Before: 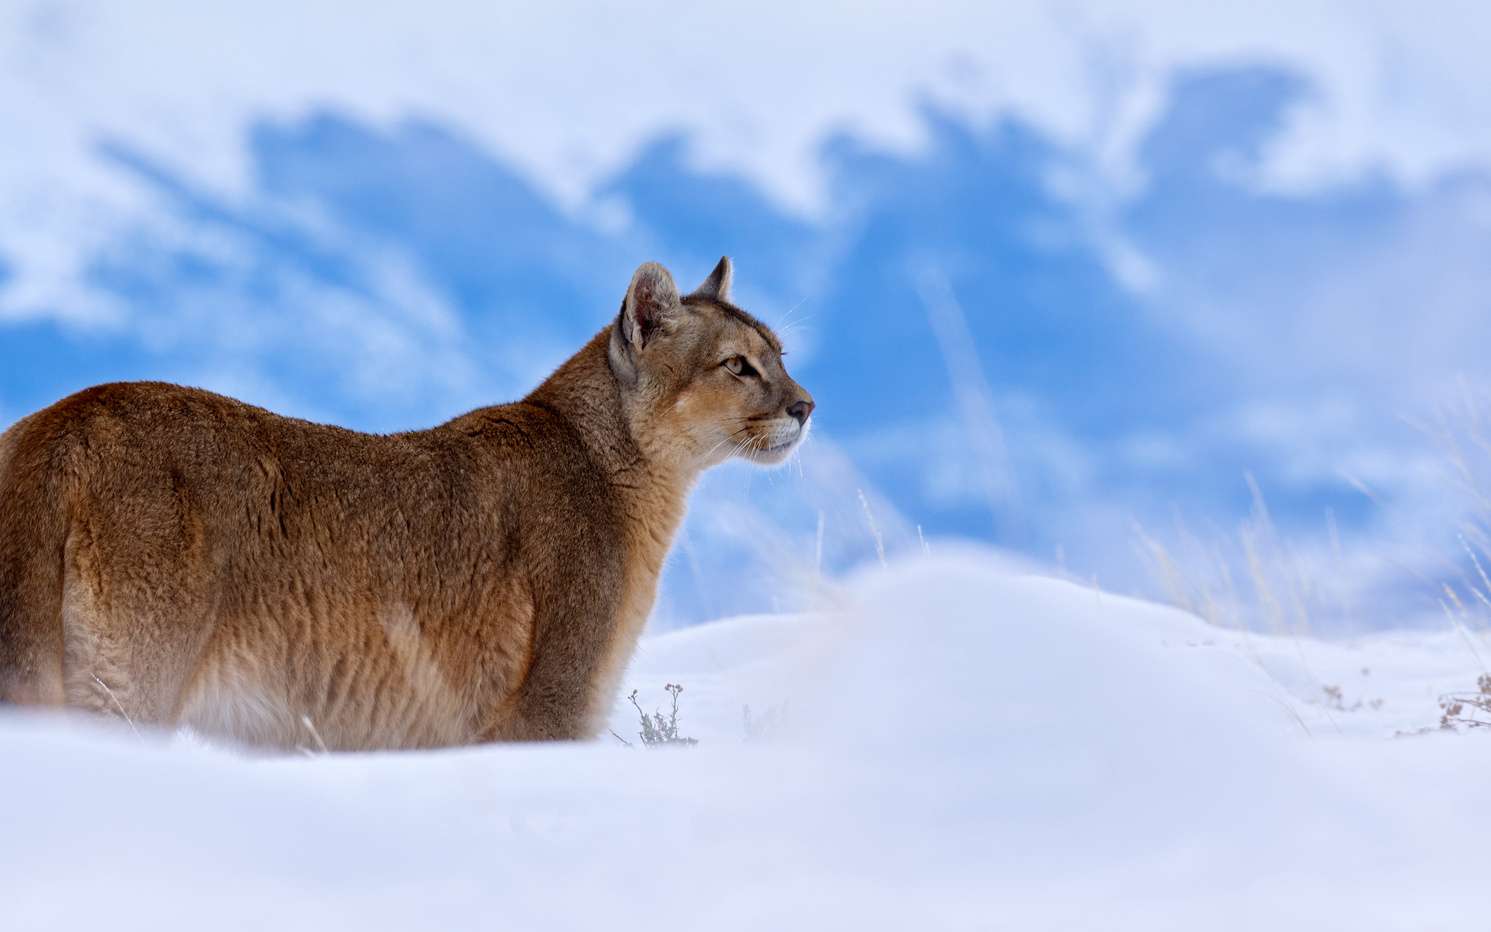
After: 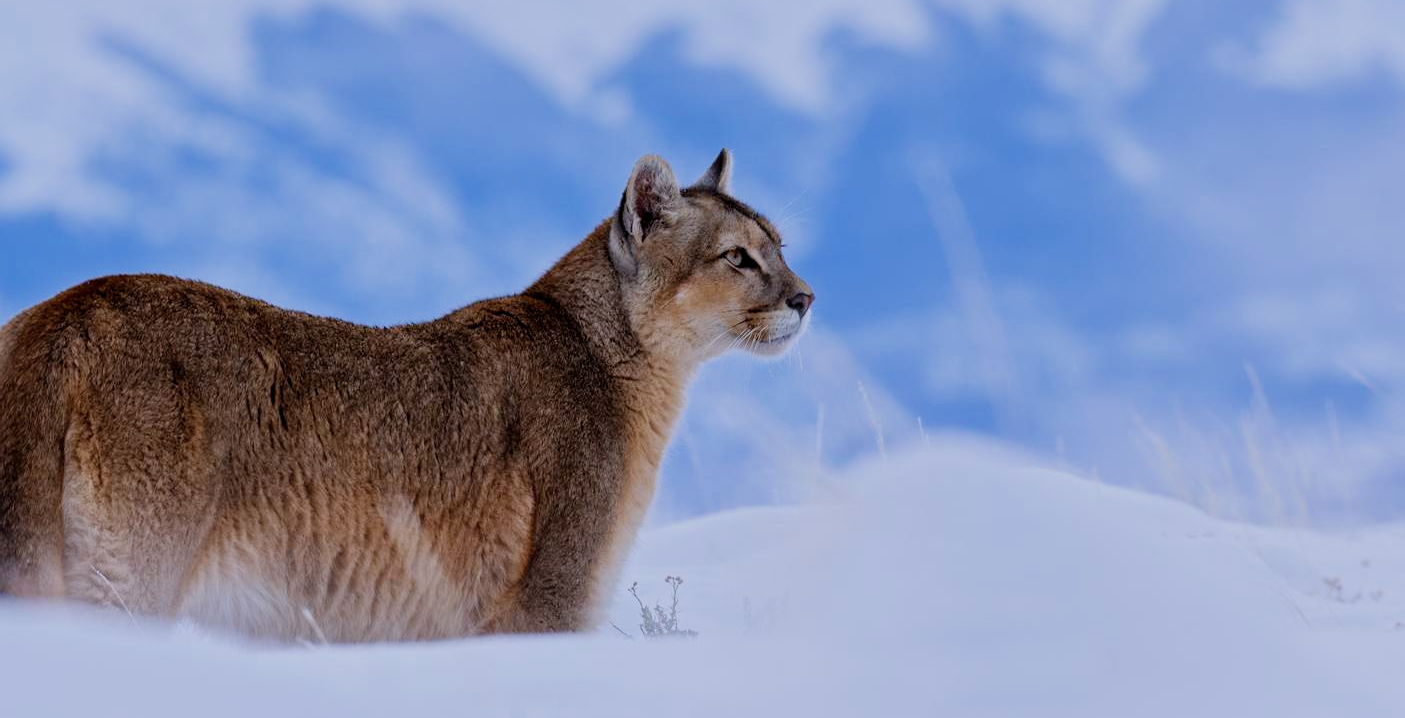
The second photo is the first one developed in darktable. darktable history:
color calibration: illuminant as shot in camera, x 0.366, y 0.378, temperature 4425.7 K, saturation algorithm version 1 (2020)
filmic rgb: black relative exposure -7.65 EV, white relative exposure 4.56 EV, hardness 3.61
crop and rotate: angle 0.03°, top 11.643%, right 5.651%, bottom 11.189%
